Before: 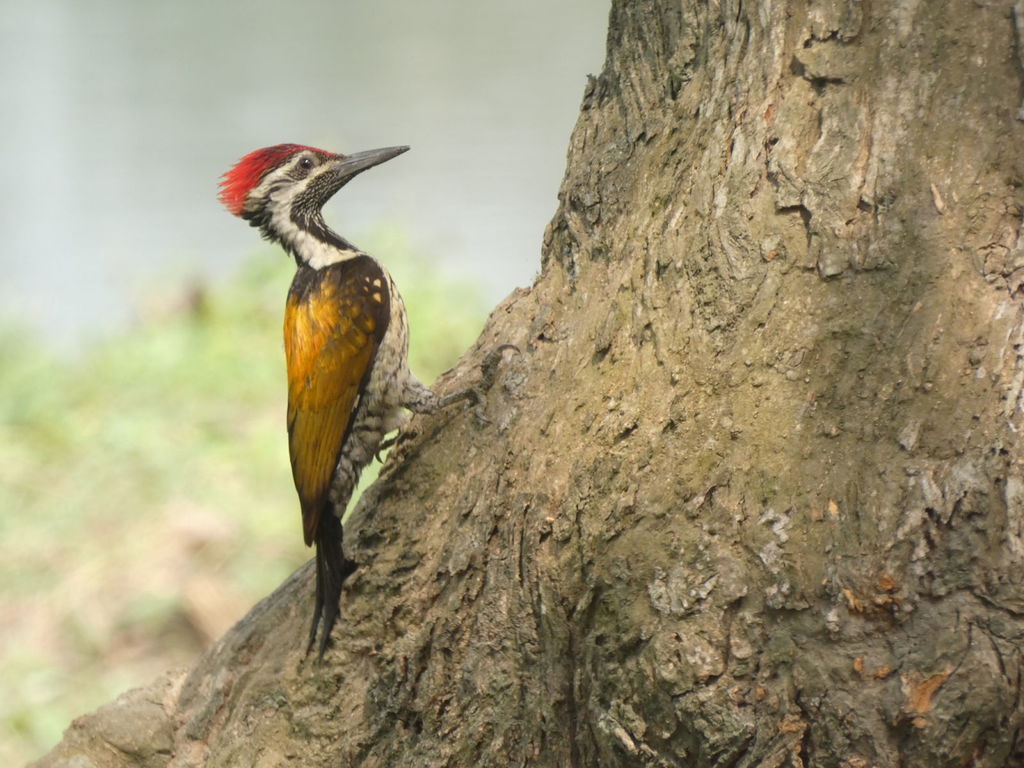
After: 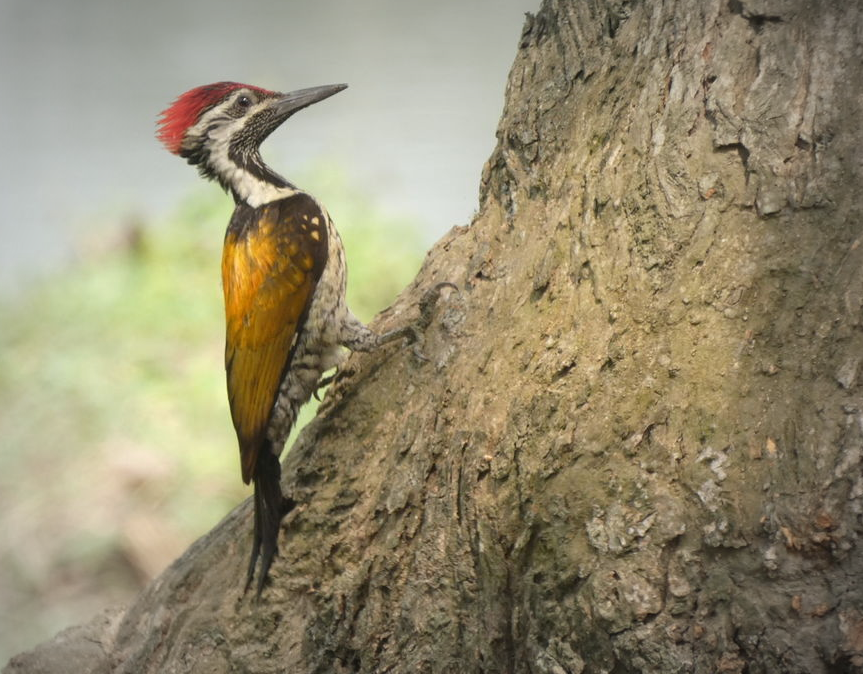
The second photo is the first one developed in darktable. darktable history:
crop: left 6.144%, top 8.13%, right 9.531%, bottom 4.068%
vignetting: fall-off start 67.52%, fall-off radius 68.54%, center (0, 0.01), automatic ratio true
